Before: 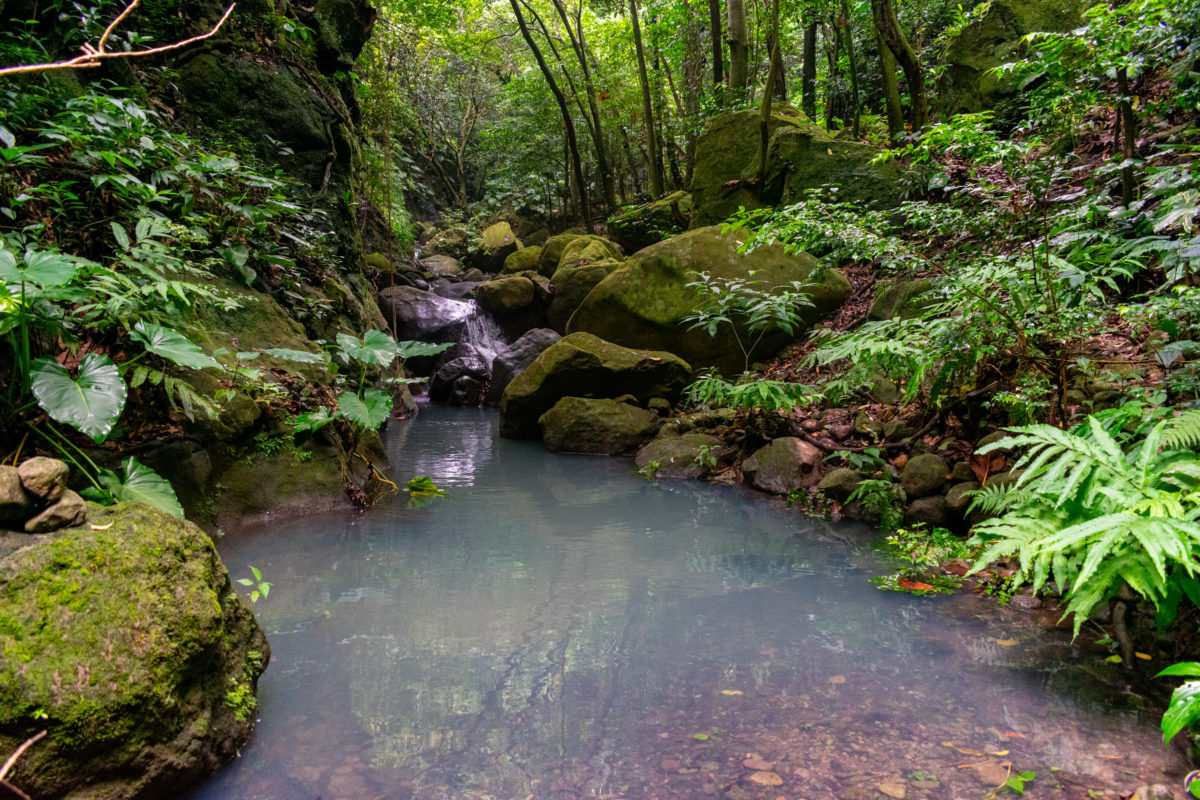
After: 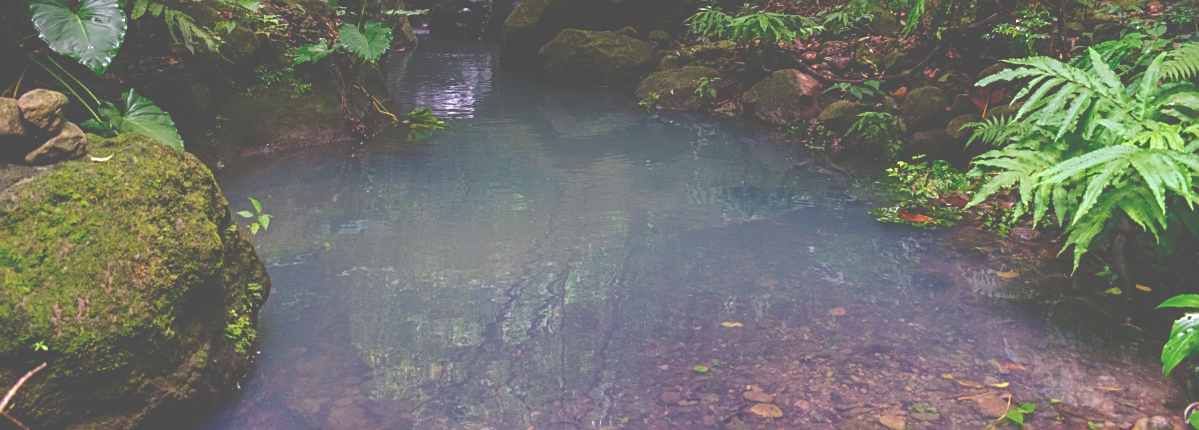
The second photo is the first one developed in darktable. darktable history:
tone curve: curves: ch0 [(0, 0) (0.003, 0.277) (0.011, 0.277) (0.025, 0.279) (0.044, 0.282) (0.069, 0.286) (0.1, 0.289) (0.136, 0.294) (0.177, 0.318) (0.224, 0.345) (0.277, 0.379) (0.335, 0.425) (0.399, 0.481) (0.468, 0.542) (0.543, 0.594) (0.623, 0.662) (0.709, 0.731) (0.801, 0.792) (0.898, 0.851) (1, 1)], preserve colors none
velvia: on, module defaults
tone equalizer: on, module defaults
sharpen: on, module defaults
crop and rotate: top 46.237%
white balance: red 0.98, blue 1.034
rgb curve: curves: ch0 [(0, 0.186) (0.314, 0.284) (0.775, 0.708) (1, 1)], compensate middle gray true, preserve colors none
